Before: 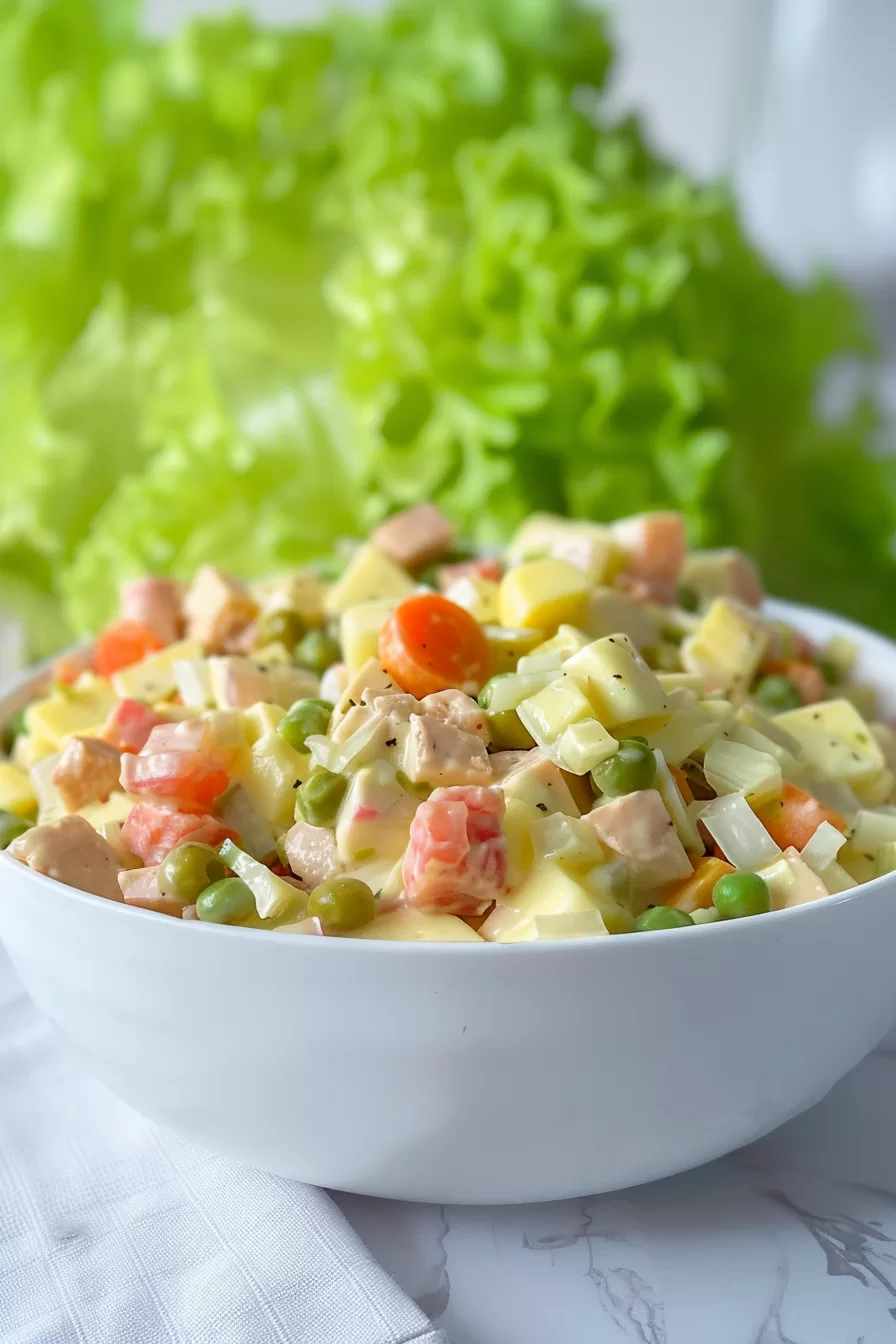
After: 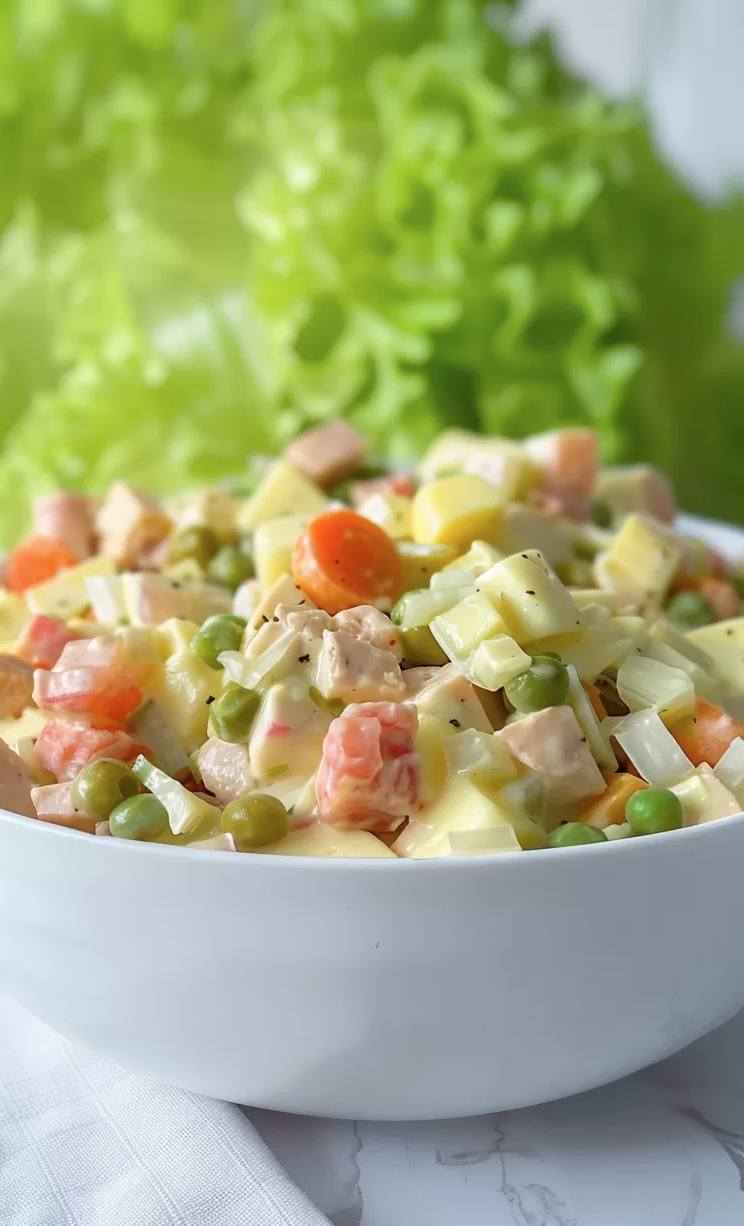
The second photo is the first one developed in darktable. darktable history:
crop: left 9.802%, top 6.251%, right 7.144%, bottom 2.515%
contrast brightness saturation: saturation -0.104
